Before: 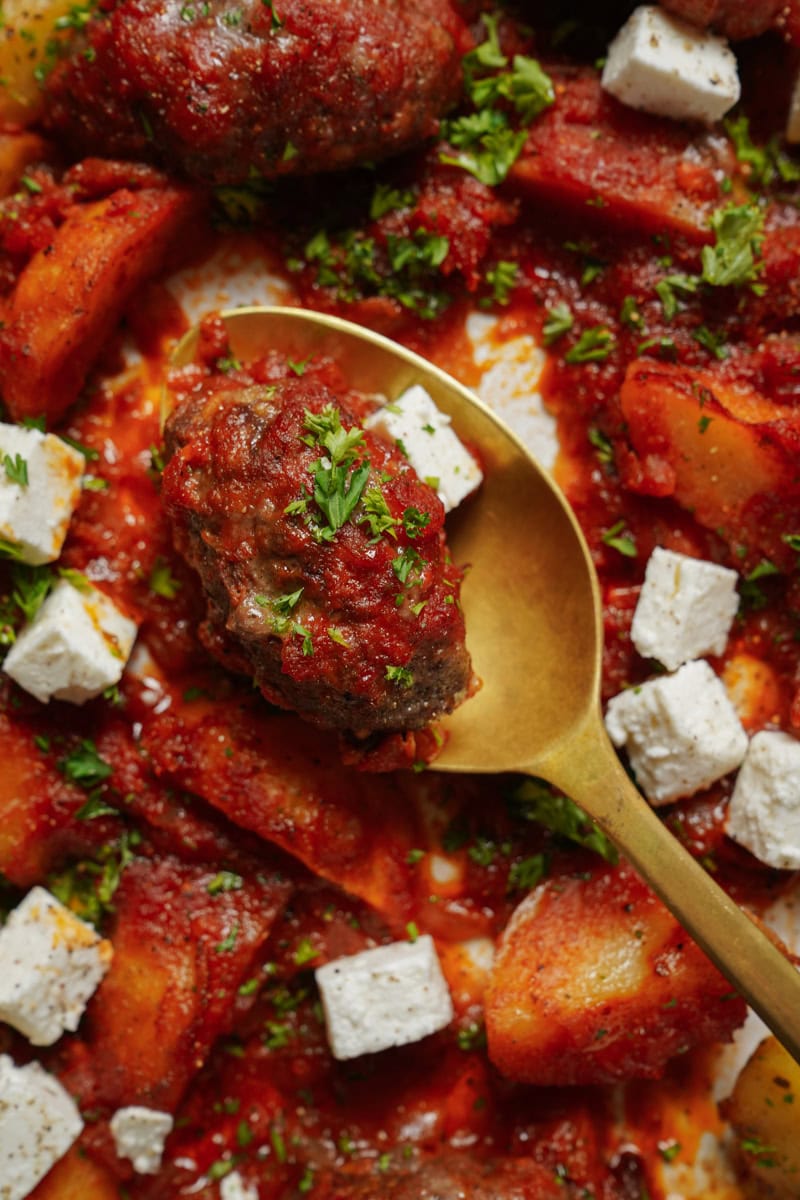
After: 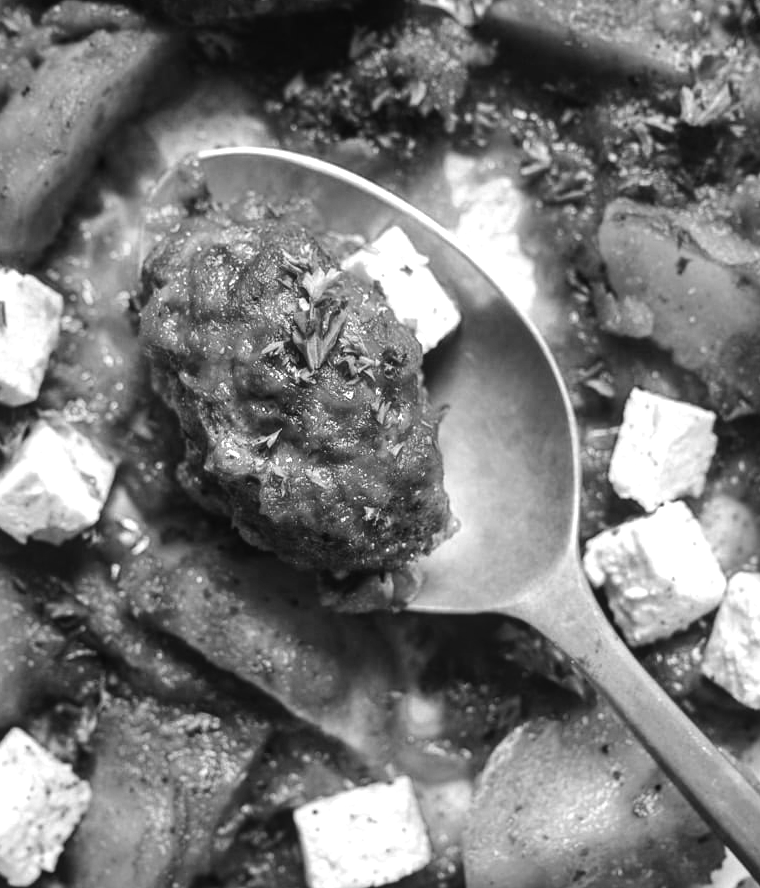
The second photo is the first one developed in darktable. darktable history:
local contrast: detail 110%
white balance: red 1.467, blue 0.684
crop and rotate: left 2.991%, top 13.302%, right 1.981%, bottom 12.636%
monochrome: a 26.22, b 42.67, size 0.8
color correction: highlights a* -2.73, highlights b* -2.09, shadows a* 2.41, shadows b* 2.73
tone equalizer: -8 EV -0.75 EV, -7 EV -0.7 EV, -6 EV -0.6 EV, -5 EV -0.4 EV, -3 EV 0.4 EV, -2 EV 0.6 EV, -1 EV 0.7 EV, +0 EV 0.75 EV, edges refinement/feathering 500, mask exposure compensation -1.57 EV, preserve details no
